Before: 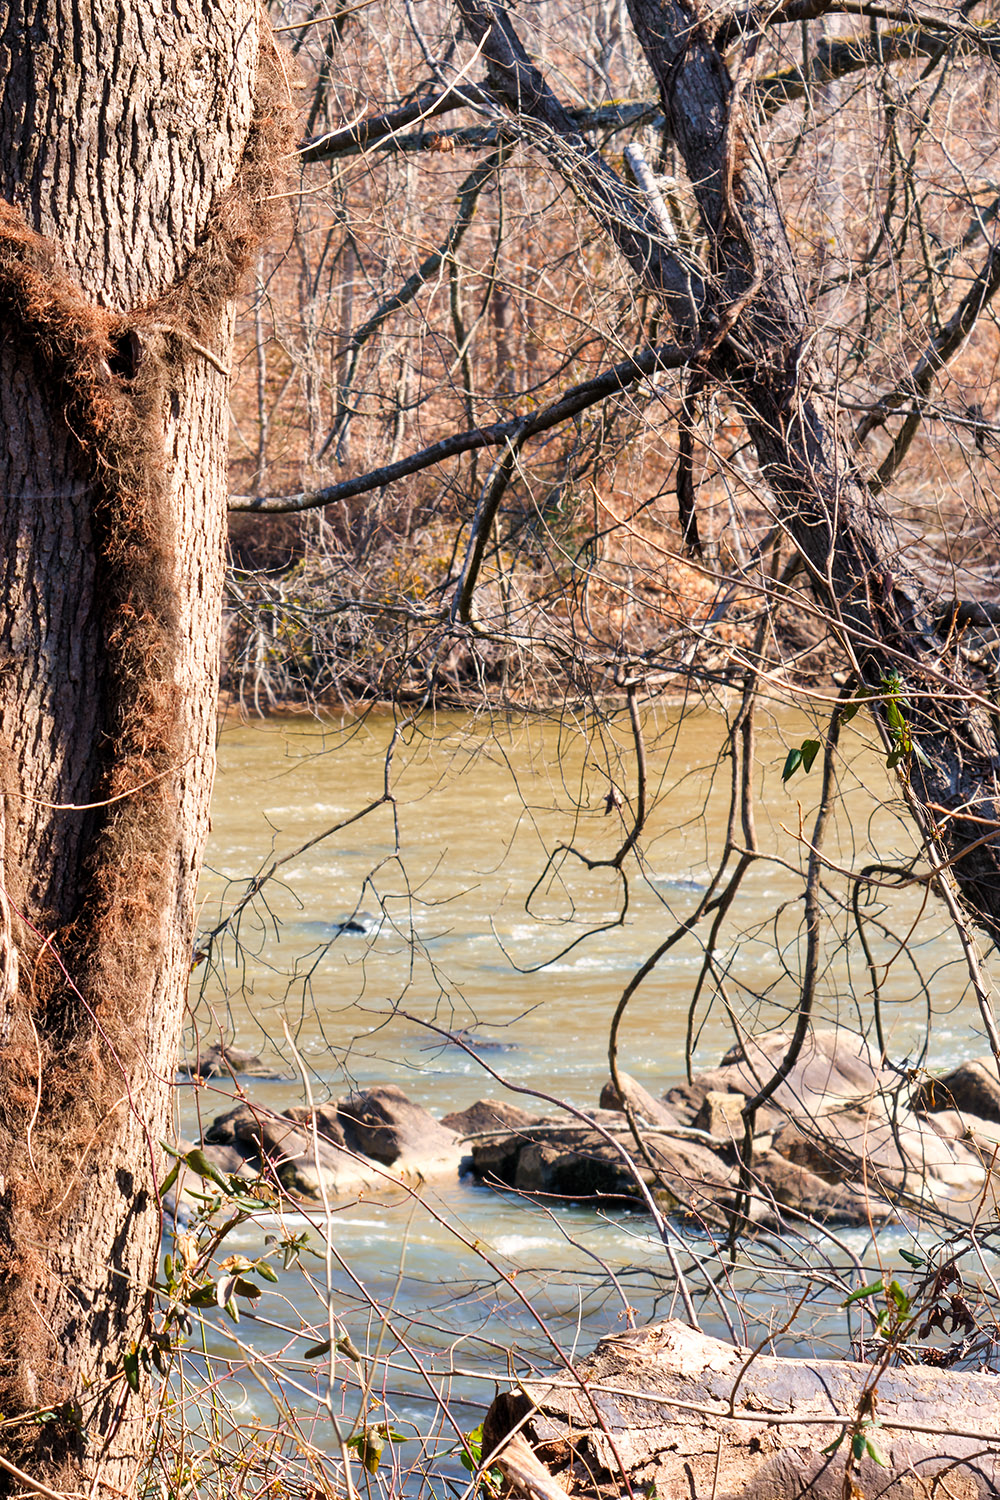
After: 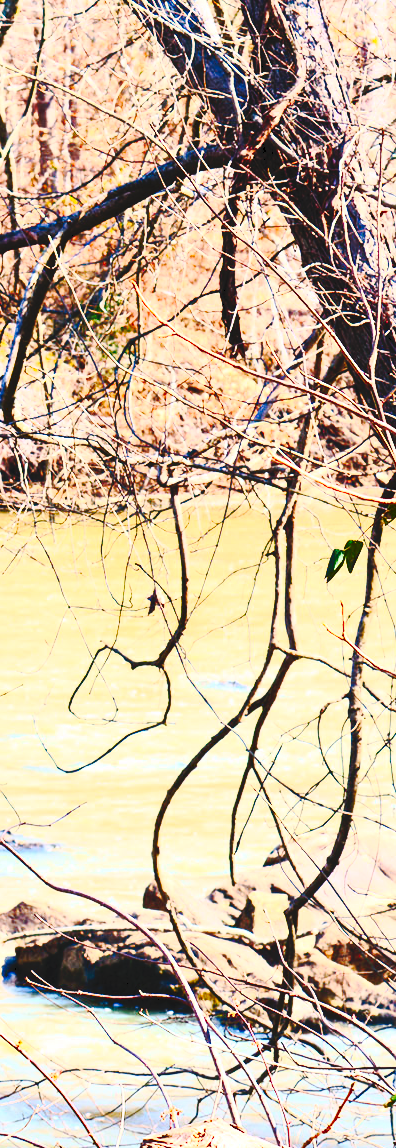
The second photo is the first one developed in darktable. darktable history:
contrast brightness saturation: contrast 0.83, brightness 0.59, saturation 0.59
crop: left 45.721%, top 13.393%, right 14.118%, bottom 10.01%
tone curve: curves: ch0 [(0, 0) (0.003, 0.057) (0.011, 0.061) (0.025, 0.065) (0.044, 0.075) (0.069, 0.082) (0.1, 0.09) (0.136, 0.102) (0.177, 0.145) (0.224, 0.195) (0.277, 0.27) (0.335, 0.374) (0.399, 0.486) (0.468, 0.578) (0.543, 0.652) (0.623, 0.717) (0.709, 0.778) (0.801, 0.837) (0.898, 0.909) (1, 1)], preserve colors none
levels: levels [0, 0.478, 1]
